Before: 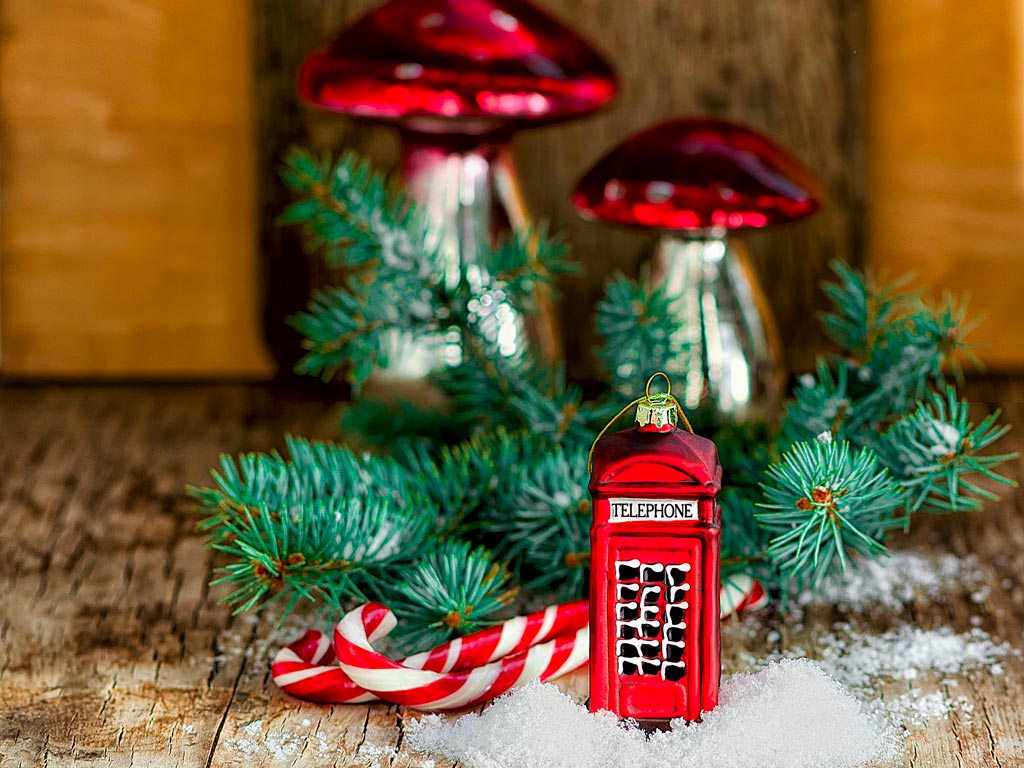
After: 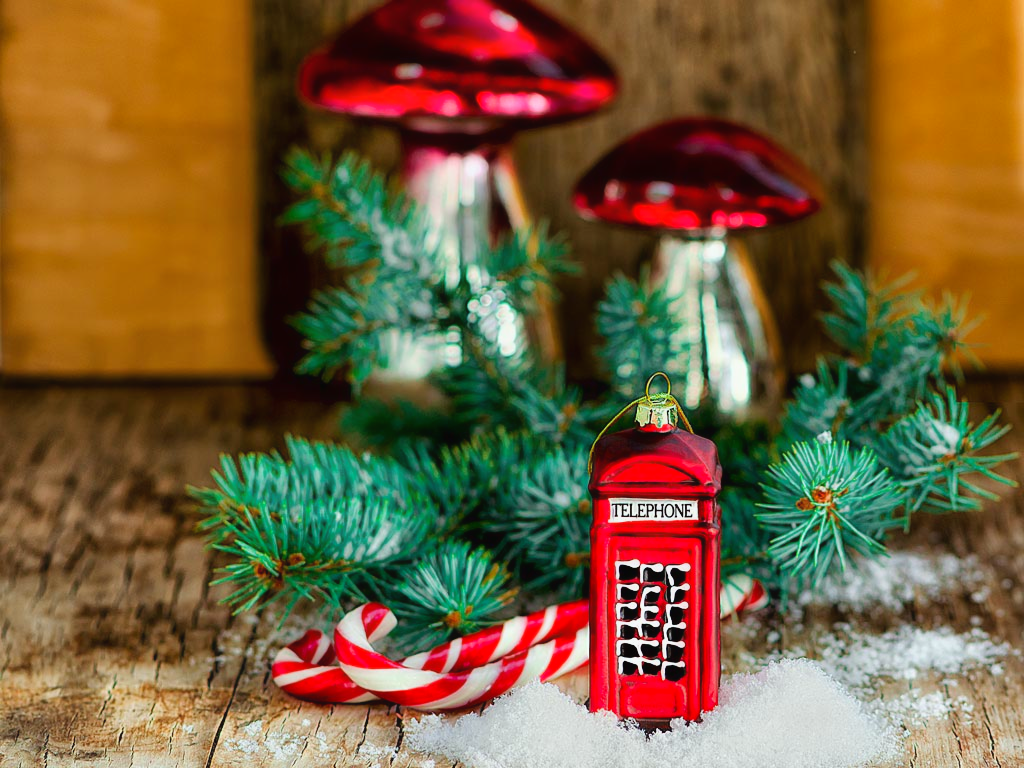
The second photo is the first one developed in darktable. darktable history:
white balance: red 0.978, blue 0.999
contrast equalizer: octaves 7, y [[0.502, 0.505, 0.512, 0.529, 0.564, 0.588], [0.5 ×6], [0.502, 0.505, 0.512, 0.529, 0.564, 0.588], [0, 0.001, 0.001, 0.004, 0.008, 0.011], [0, 0.001, 0.001, 0.004, 0.008, 0.011]], mix -1
shadows and highlights: shadows 49, highlights -41, soften with gaussian
tone curve: curves: ch0 [(0, 0.008) (0.083, 0.073) (0.28, 0.286) (0.528, 0.559) (0.961, 0.966) (1, 1)], color space Lab, linked channels, preserve colors none
